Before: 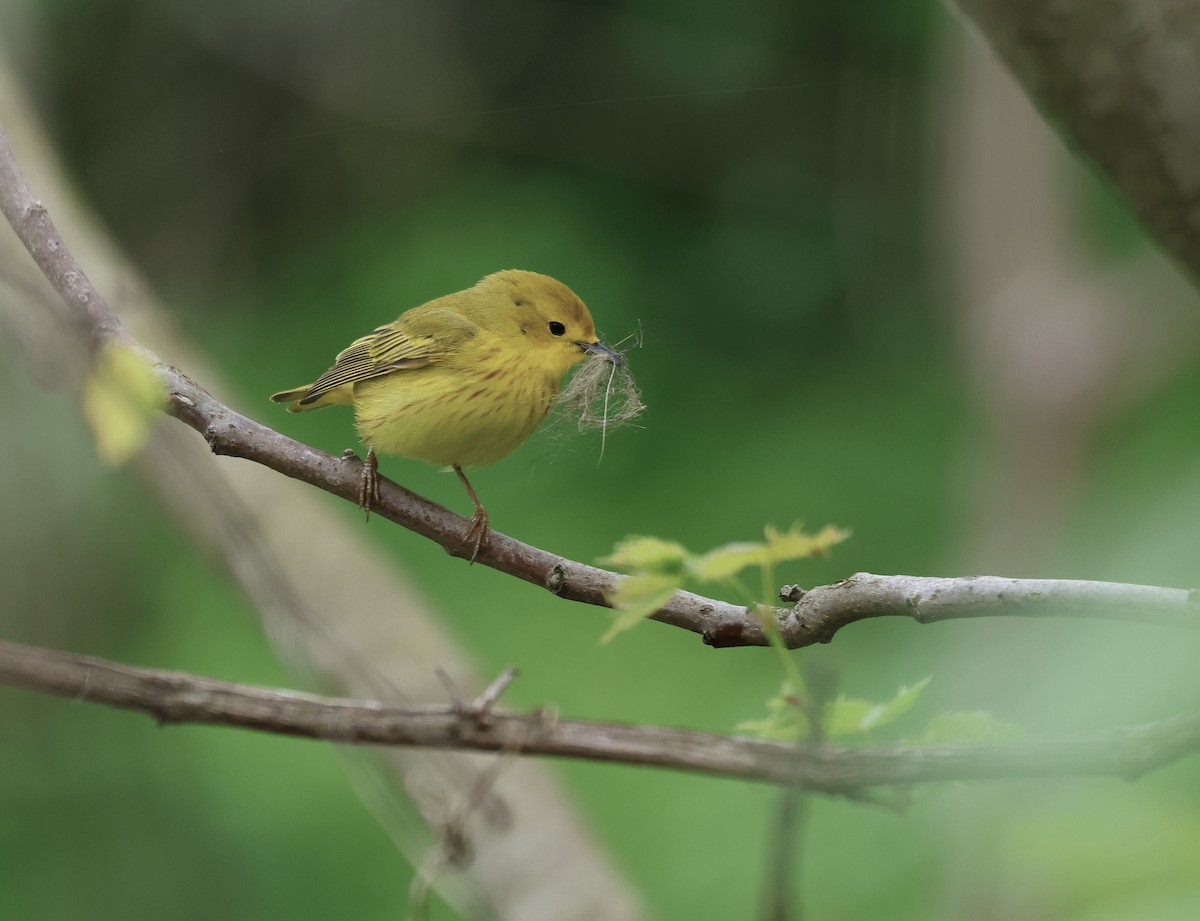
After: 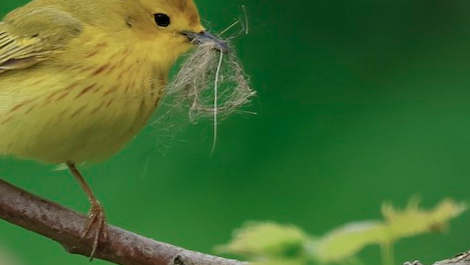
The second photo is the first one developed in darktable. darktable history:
rotate and perspective: rotation -3.52°, crop left 0.036, crop right 0.964, crop top 0.081, crop bottom 0.919
crop: left 31.751%, top 32.172%, right 27.8%, bottom 35.83%
